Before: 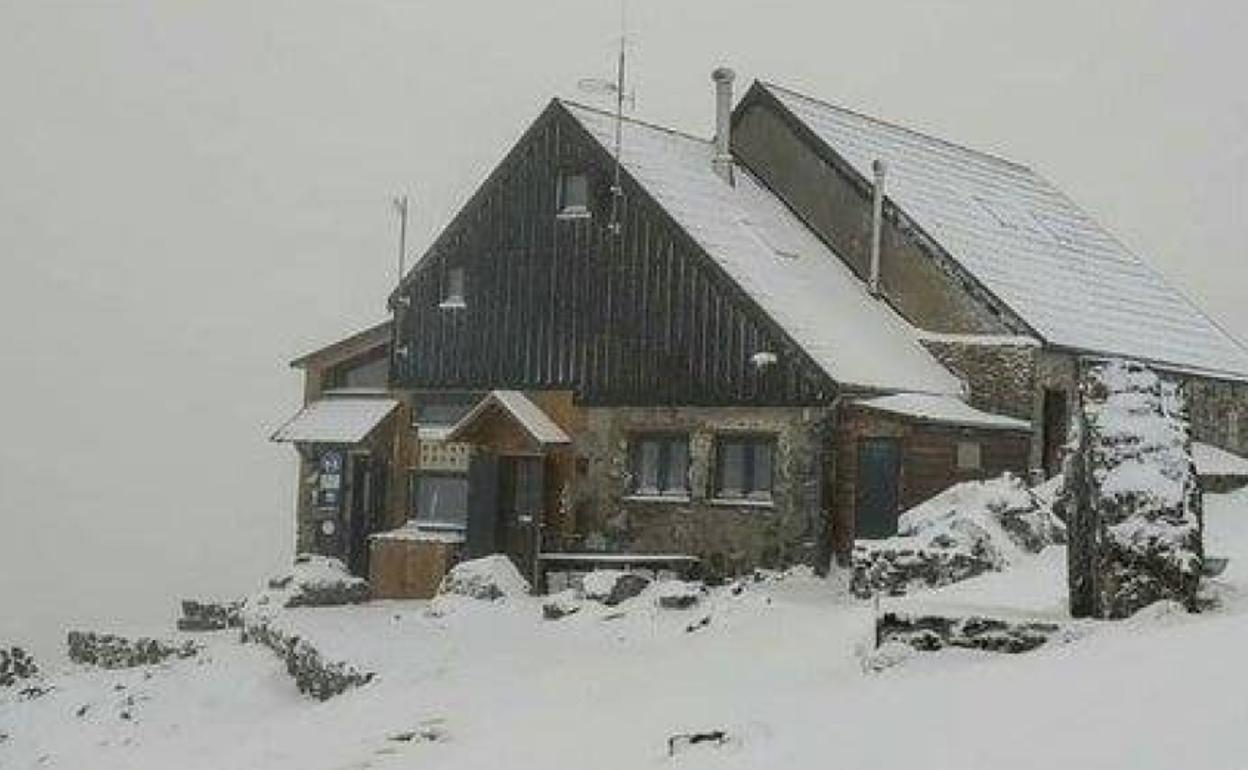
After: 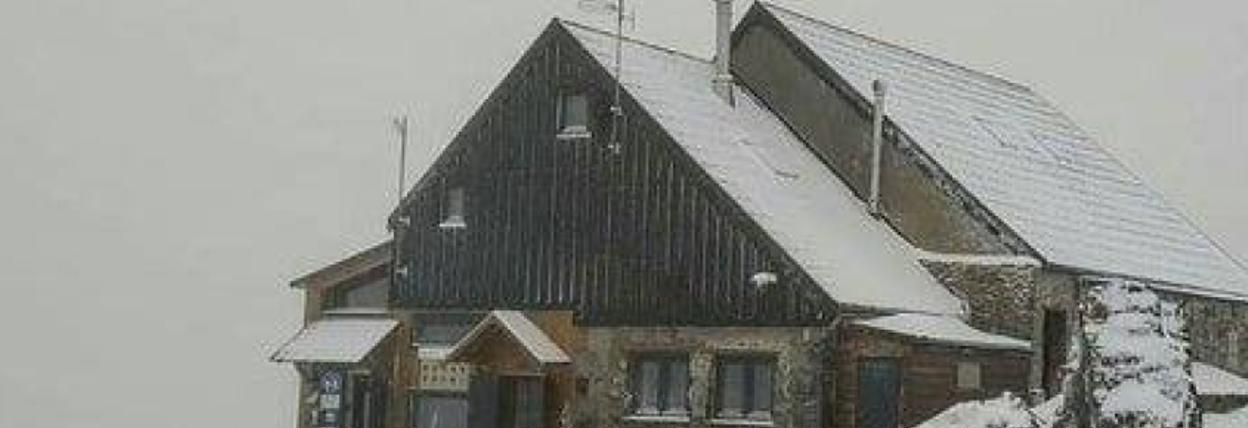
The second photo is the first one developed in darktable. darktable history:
crop and rotate: top 10.592%, bottom 33.709%
